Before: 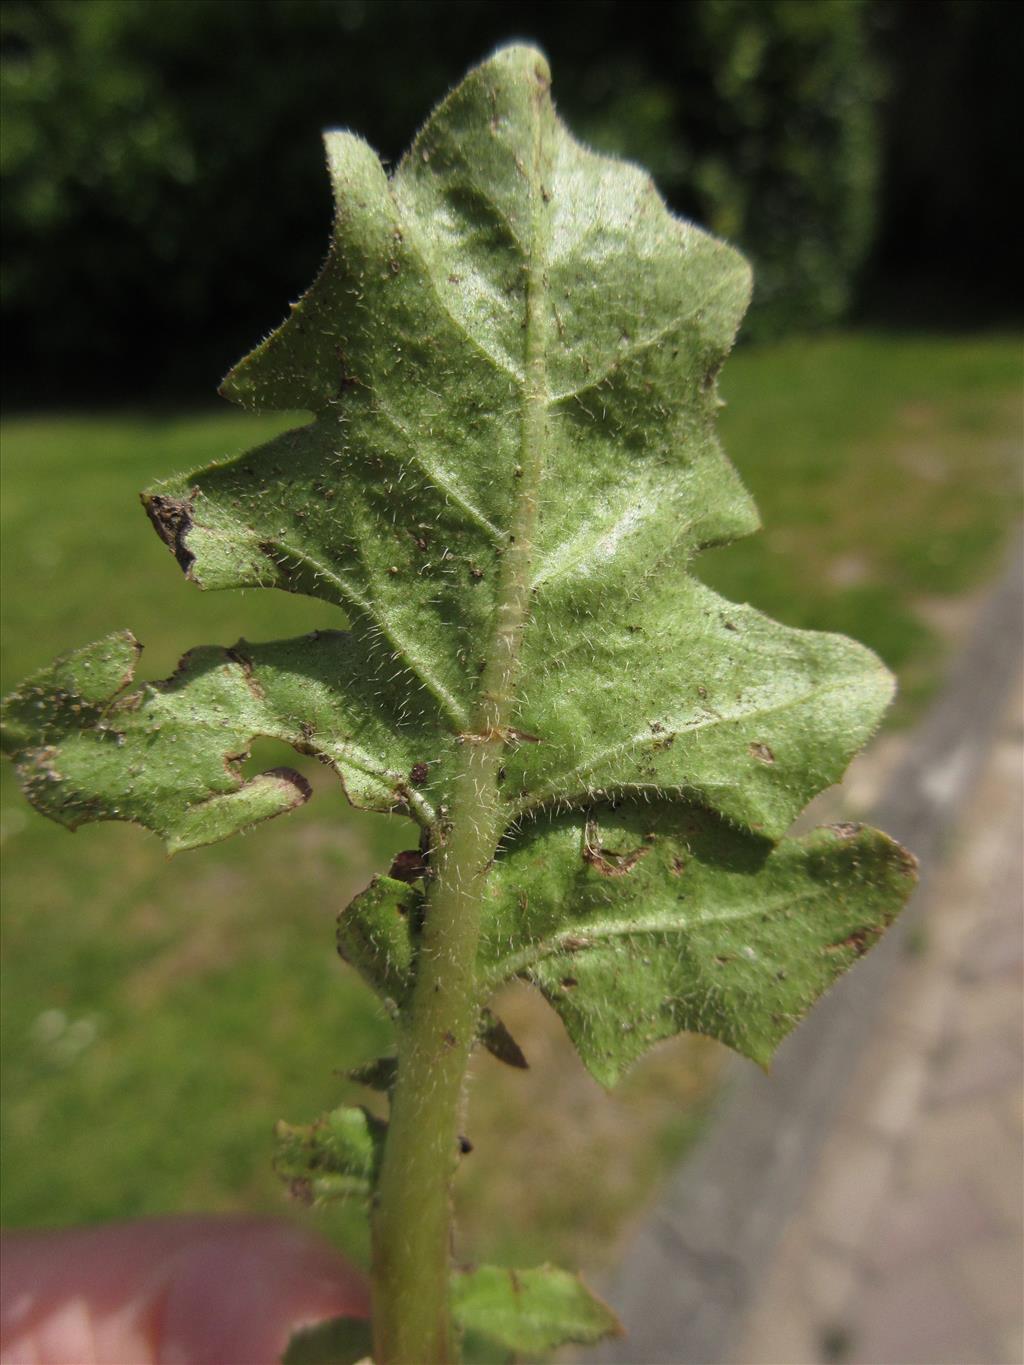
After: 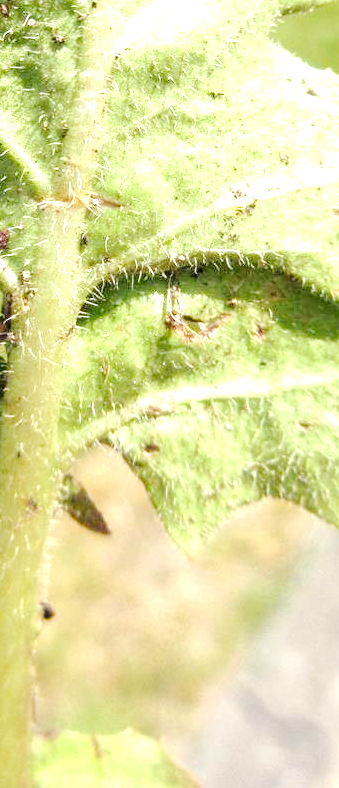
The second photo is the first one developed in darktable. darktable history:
tone curve: curves: ch0 [(0, 0) (0.003, 0.019) (0.011, 0.021) (0.025, 0.023) (0.044, 0.026) (0.069, 0.037) (0.1, 0.059) (0.136, 0.088) (0.177, 0.138) (0.224, 0.199) (0.277, 0.279) (0.335, 0.376) (0.399, 0.481) (0.468, 0.581) (0.543, 0.658) (0.623, 0.735) (0.709, 0.8) (0.801, 0.861) (0.898, 0.928) (1, 1)], preserve colors none
crop: left 40.878%, top 39.176%, right 25.993%, bottom 3.081%
exposure: black level correction 0.001, exposure 2 EV, compensate highlight preservation false
local contrast: on, module defaults
